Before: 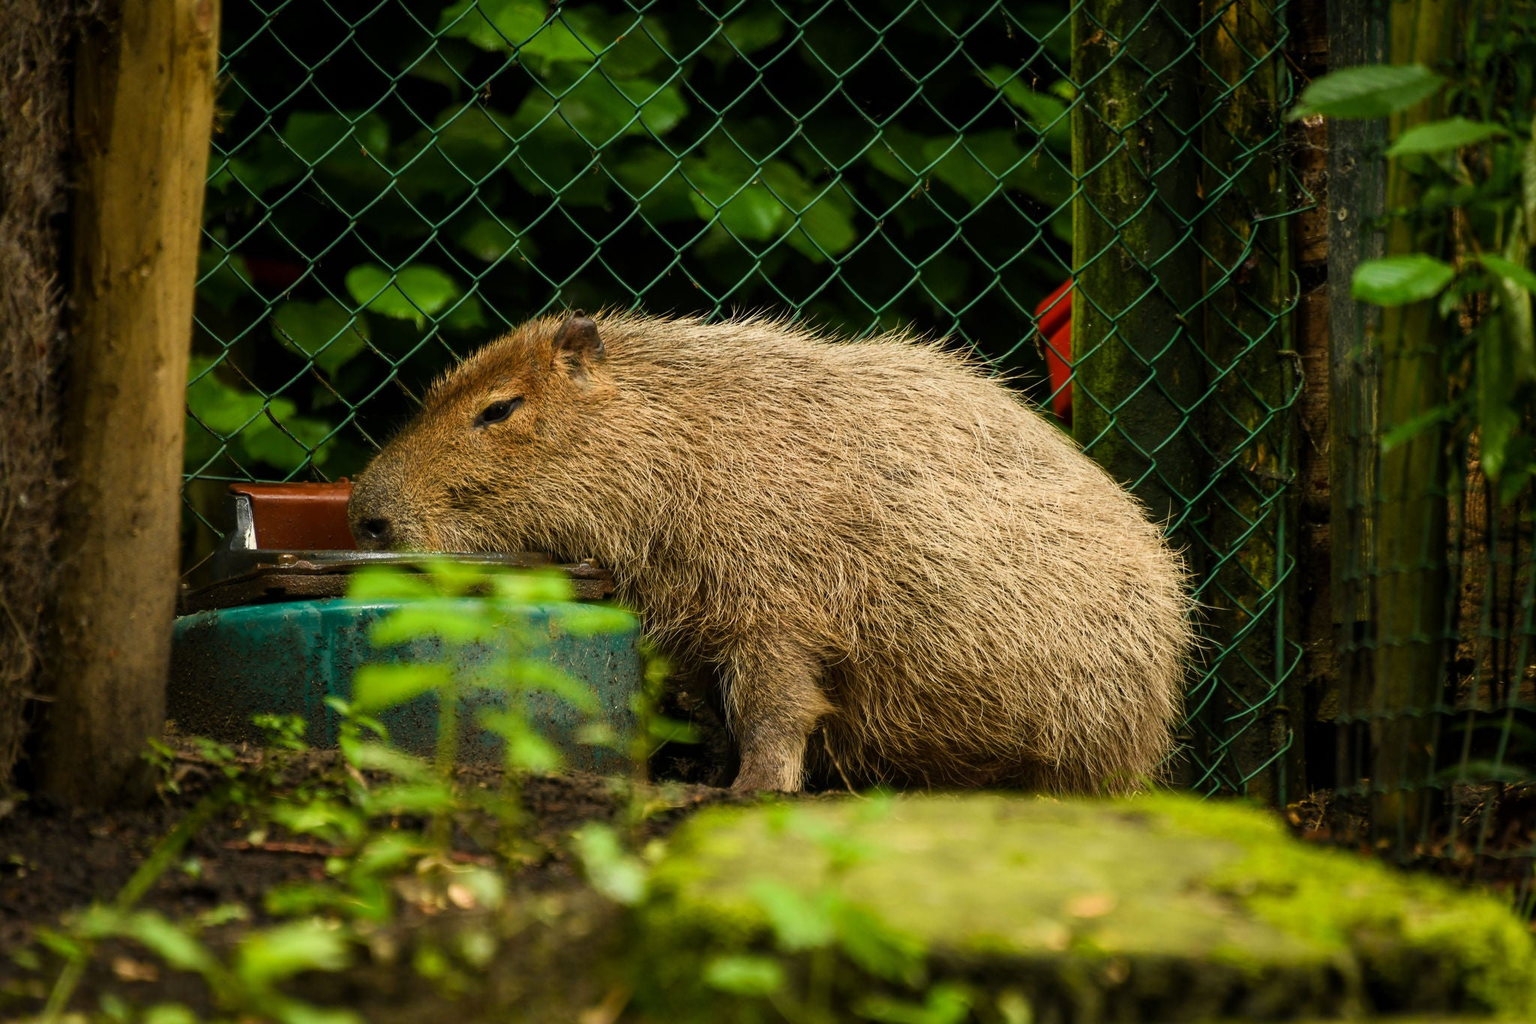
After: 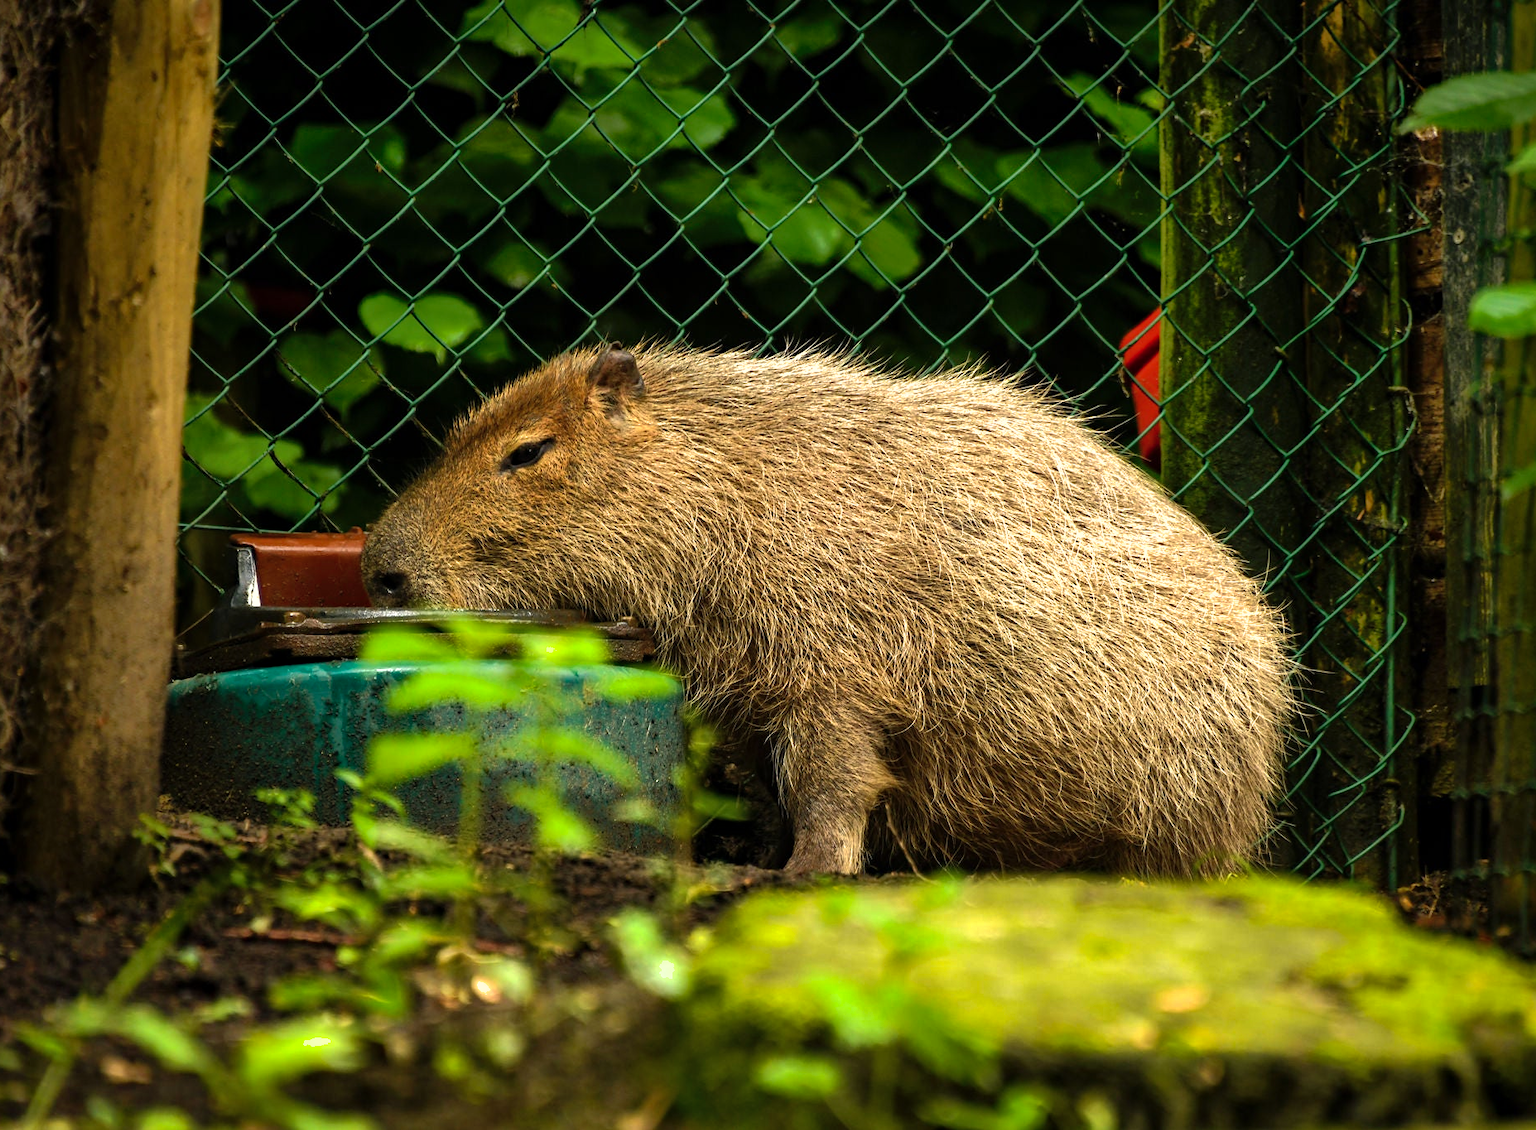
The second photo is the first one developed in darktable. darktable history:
crop and rotate: left 1.386%, right 8.032%
haze removal: compatibility mode true, adaptive false
tone equalizer: -8 EV -0.768 EV, -7 EV -0.689 EV, -6 EV -0.584 EV, -5 EV -0.386 EV, -3 EV 0.371 EV, -2 EV 0.6 EV, -1 EV 0.687 EV, +0 EV 0.732 EV, edges refinement/feathering 500, mask exposure compensation -1.57 EV, preserve details no
shadows and highlights: on, module defaults
